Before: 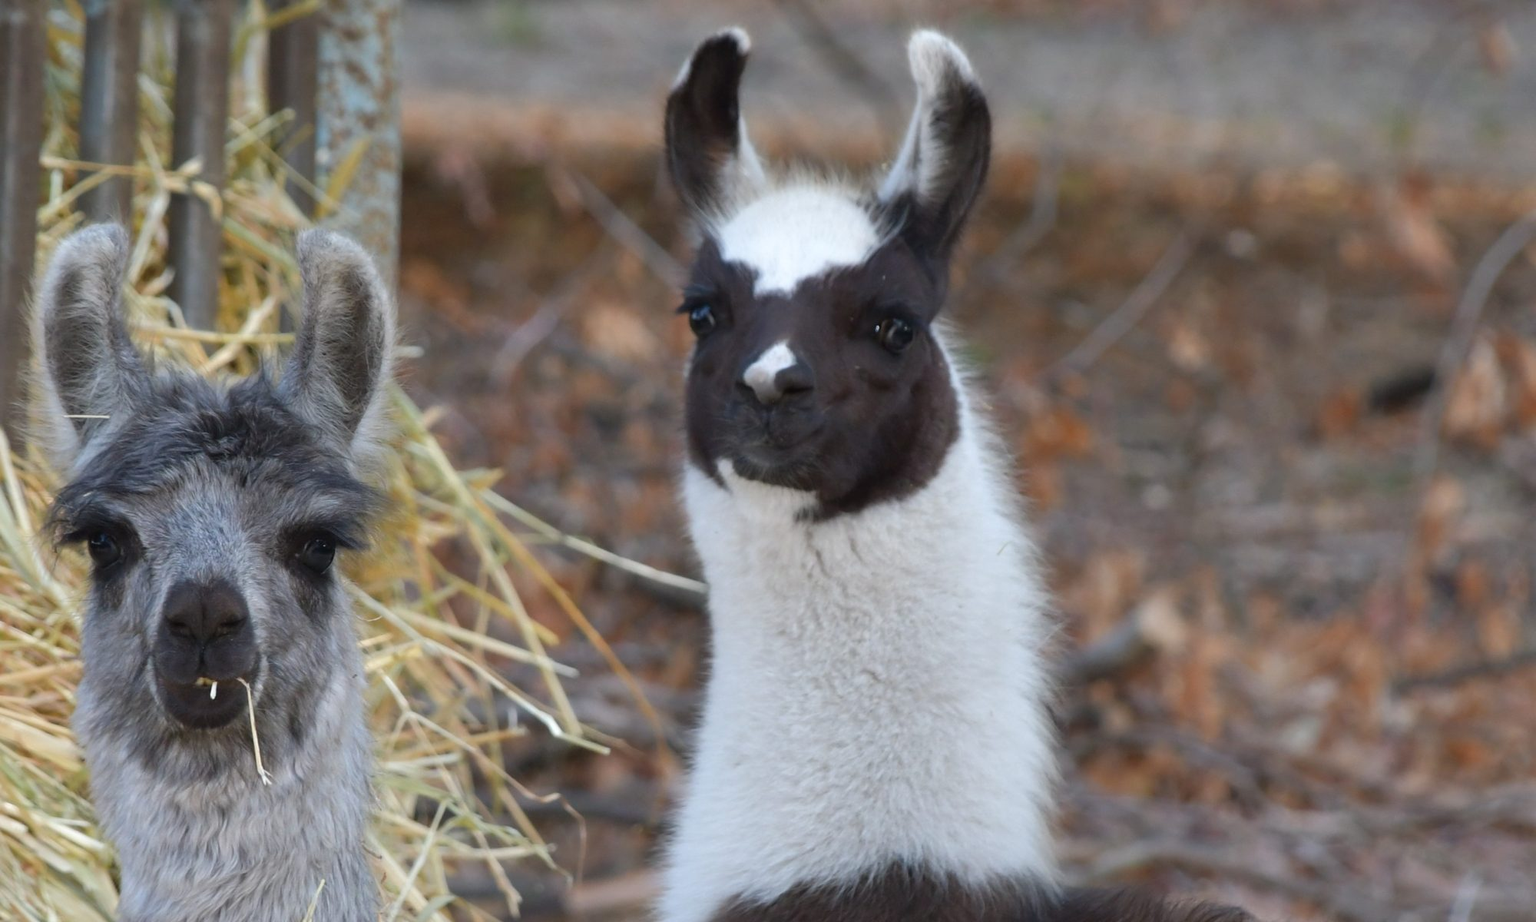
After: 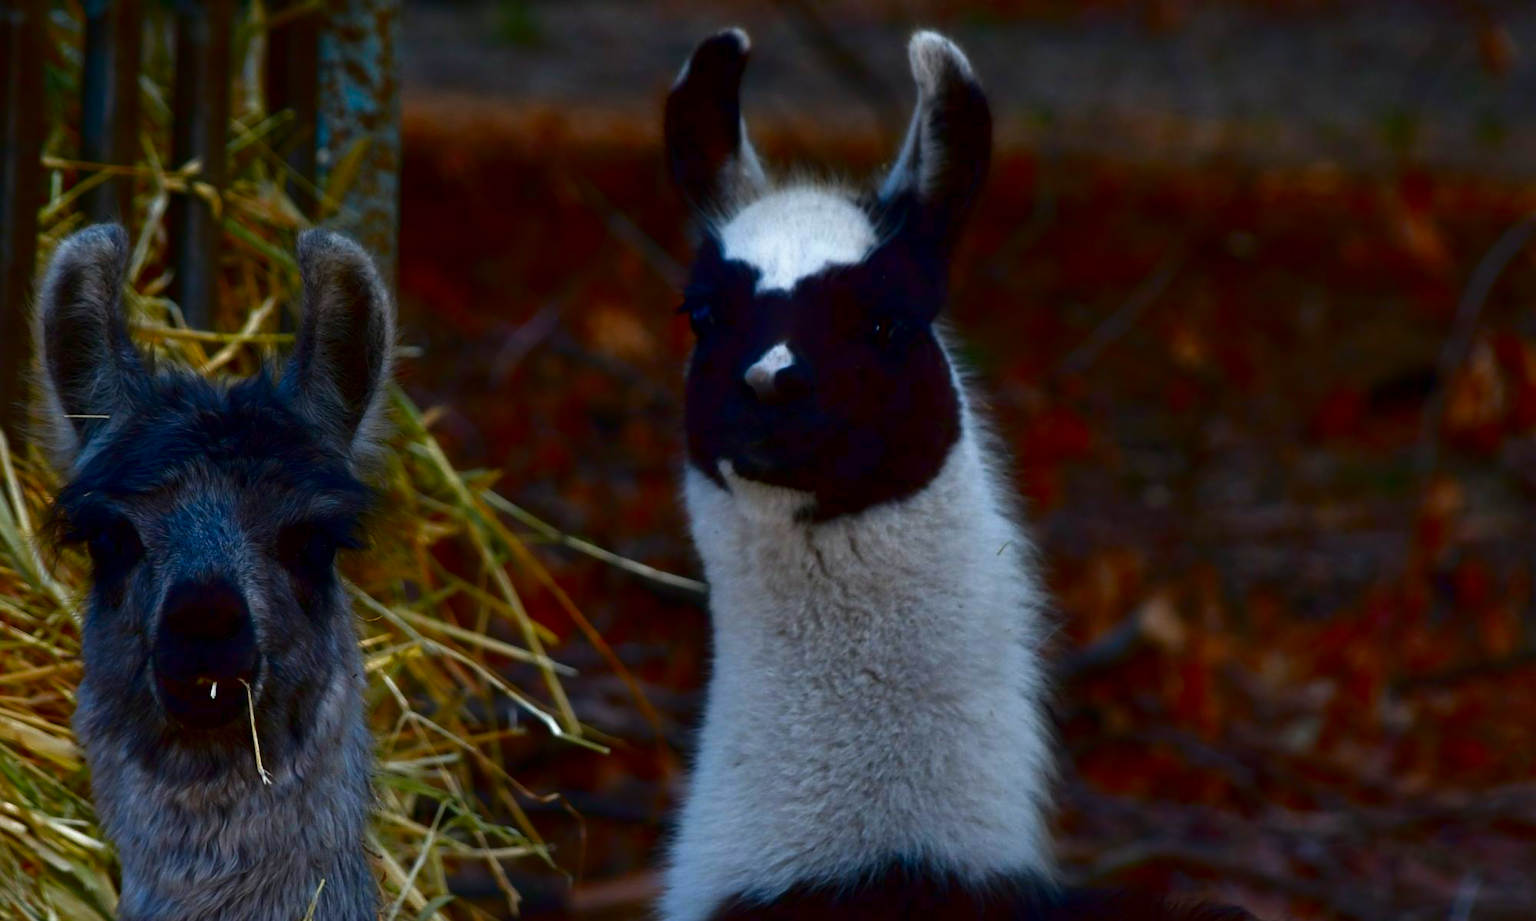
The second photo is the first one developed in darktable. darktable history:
contrast brightness saturation: brightness -0.981, saturation 0.991
